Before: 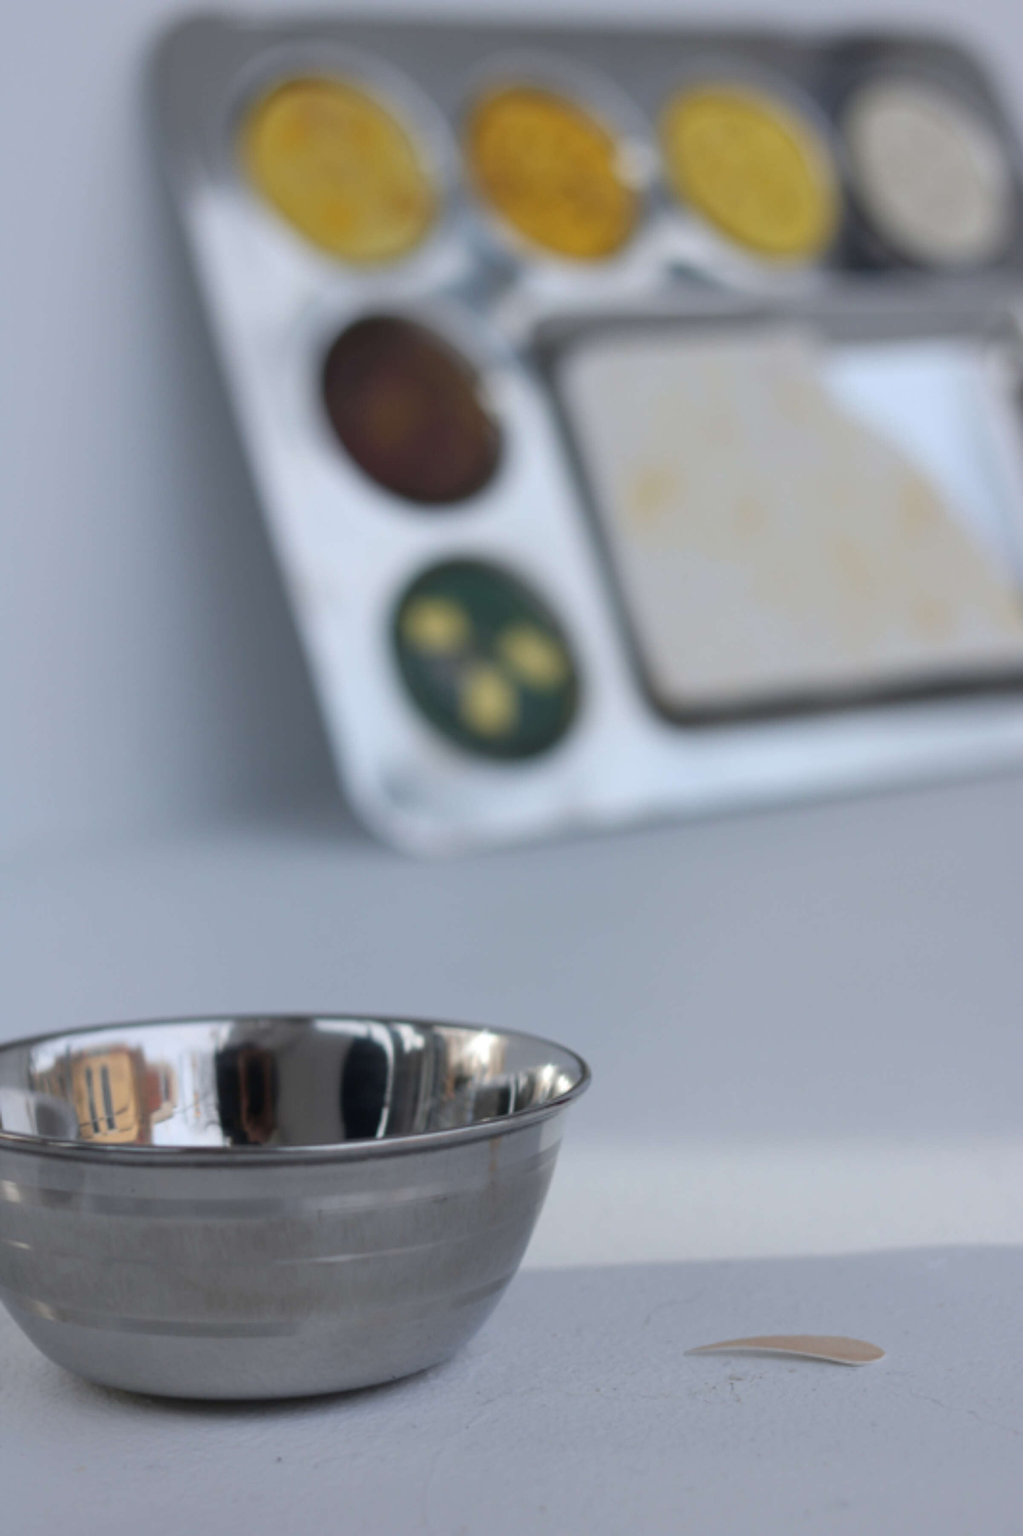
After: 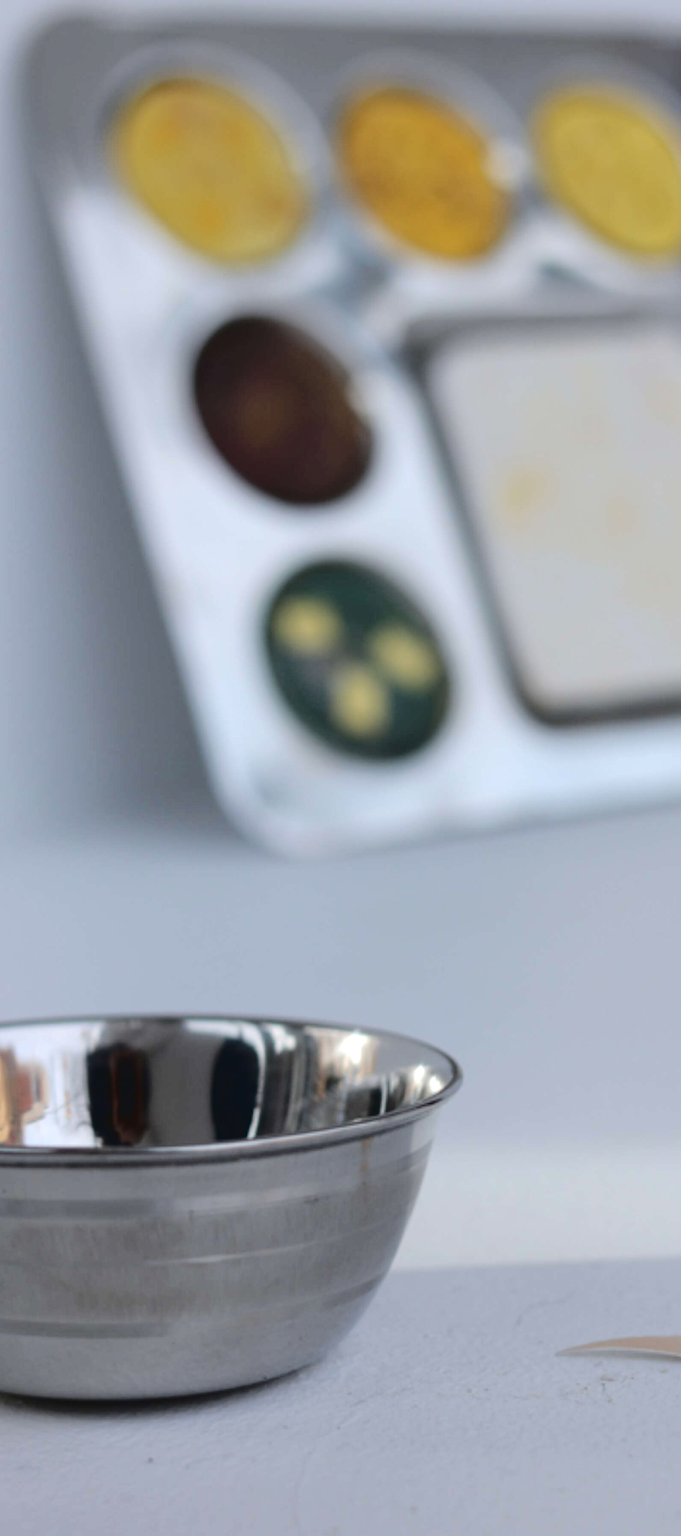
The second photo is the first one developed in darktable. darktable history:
exposure: black level correction 0.001, exposure 0.194 EV, compensate exposure bias true, compensate highlight preservation false
crop and rotate: left 12.627%, right 20.803%
tone curve: curves: ch0 [(0, 0) (0.003, 0.048) (0.011, 0.048) (0.025, 0.048) (0.044, 0.049) (0.069, 0.048) (0.1, 0.052) (0.136, 0.071) (0.177, 0.109) (0.224, 0.157) (0.277, 0.233) (0.335, 0.32) (0.399, 0.404) (0.468, 0.496) (0.543, 0.582) (0.623, 0.653) (0.709, 0.738) (0.801, 0.811) (0.898, 0.895) (1, 1)], color space Lab, independent channels, preserve colors none
